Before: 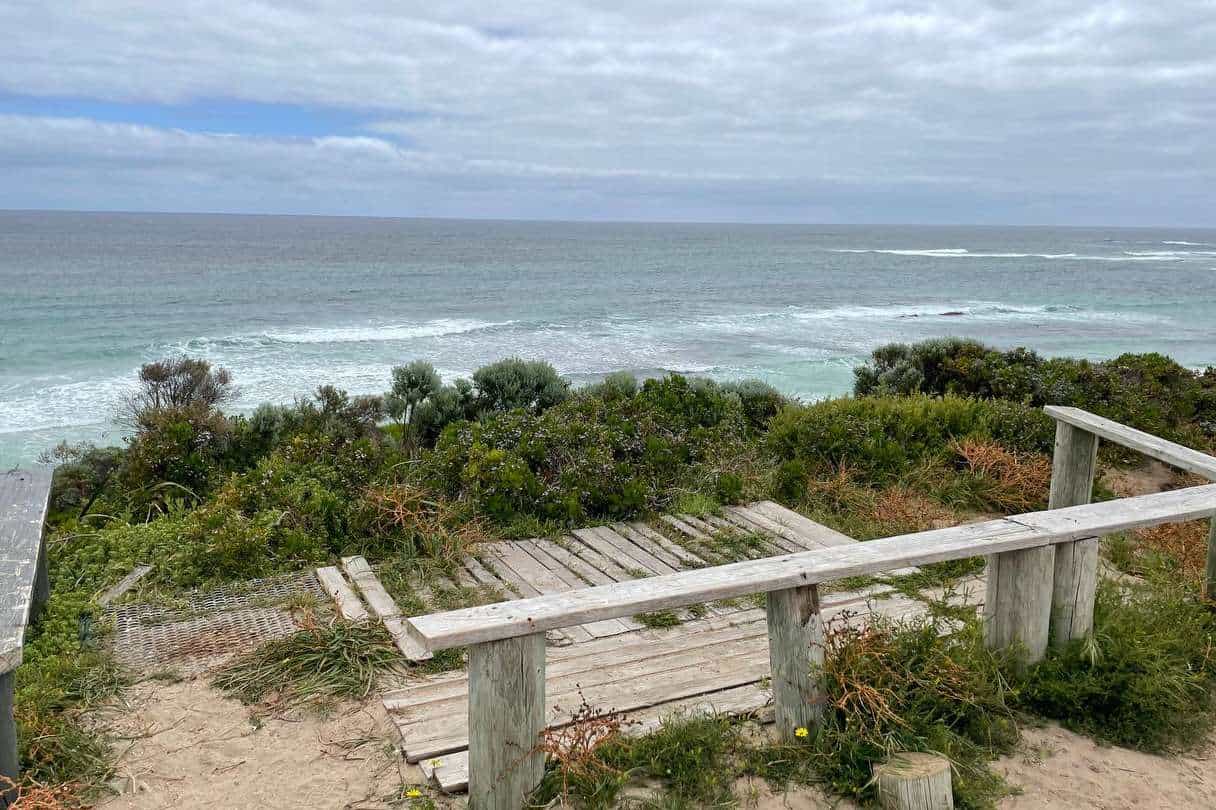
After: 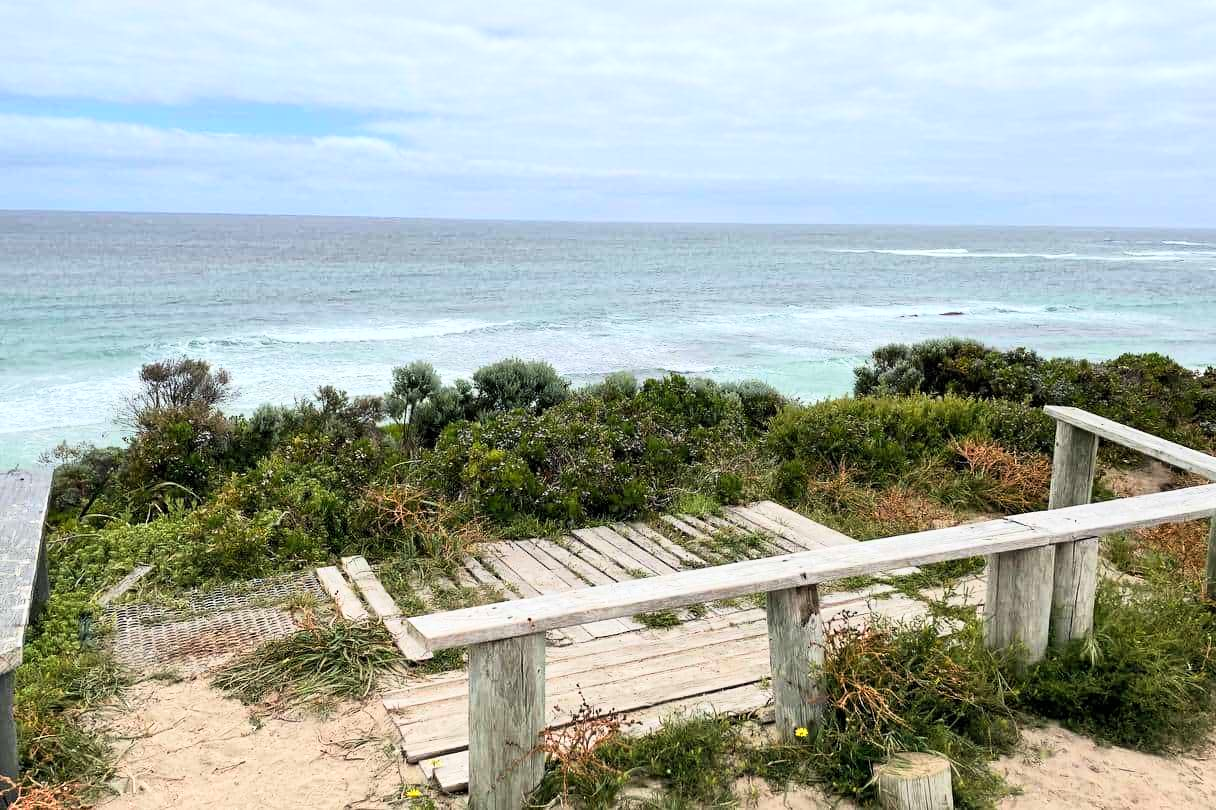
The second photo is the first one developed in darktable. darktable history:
color calibration: illuminant same as pipeline (D50), adaptation XYZ, x 0.346, y 0.358, temperature 5014.59 K
base curve: curves: ch0 [(0, 0) (0.005, 0.002) (0.193, 0.295) (0.399, 0.664) (0.75, 0.928) (1, 1)]
